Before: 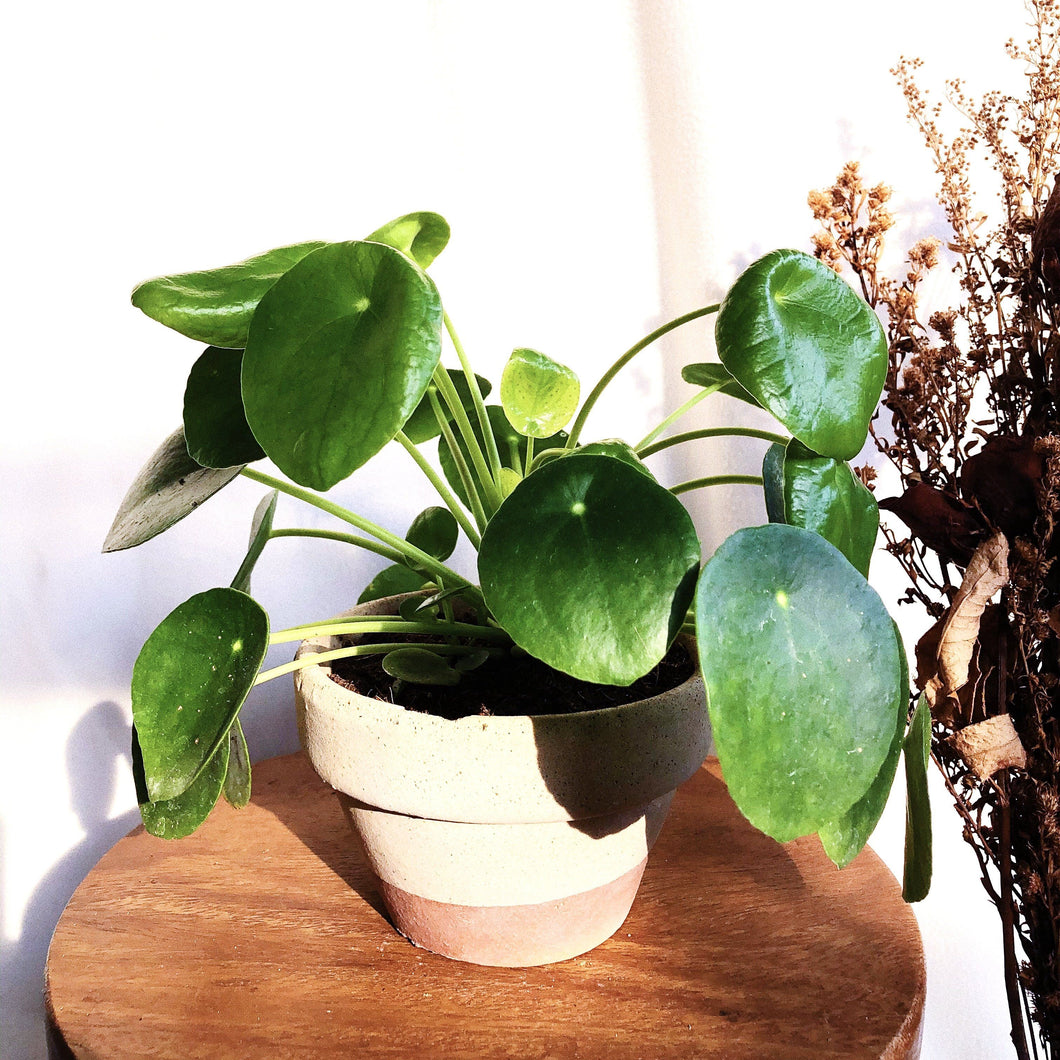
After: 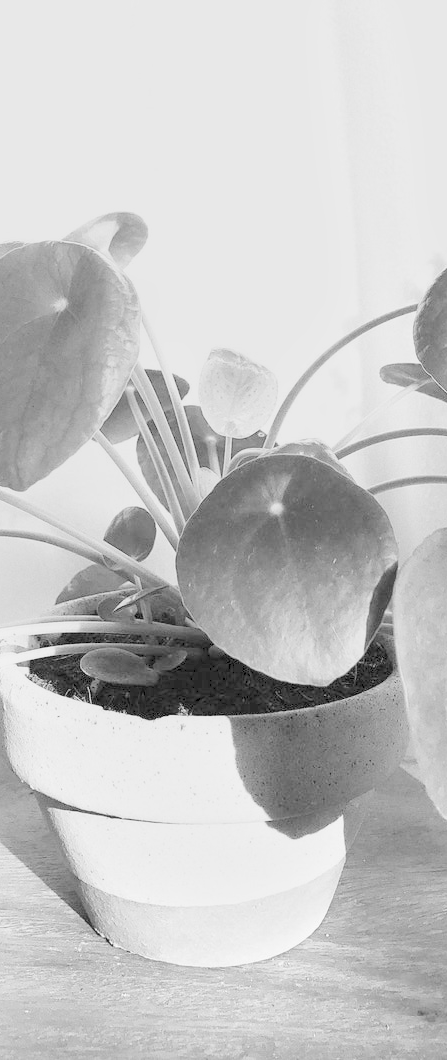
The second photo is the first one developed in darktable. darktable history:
crop: left 28.583%, right 29.231%
monochrome: a 26.22, b 42.67, size 0.8
contrast brightness saturation: brightness 1
